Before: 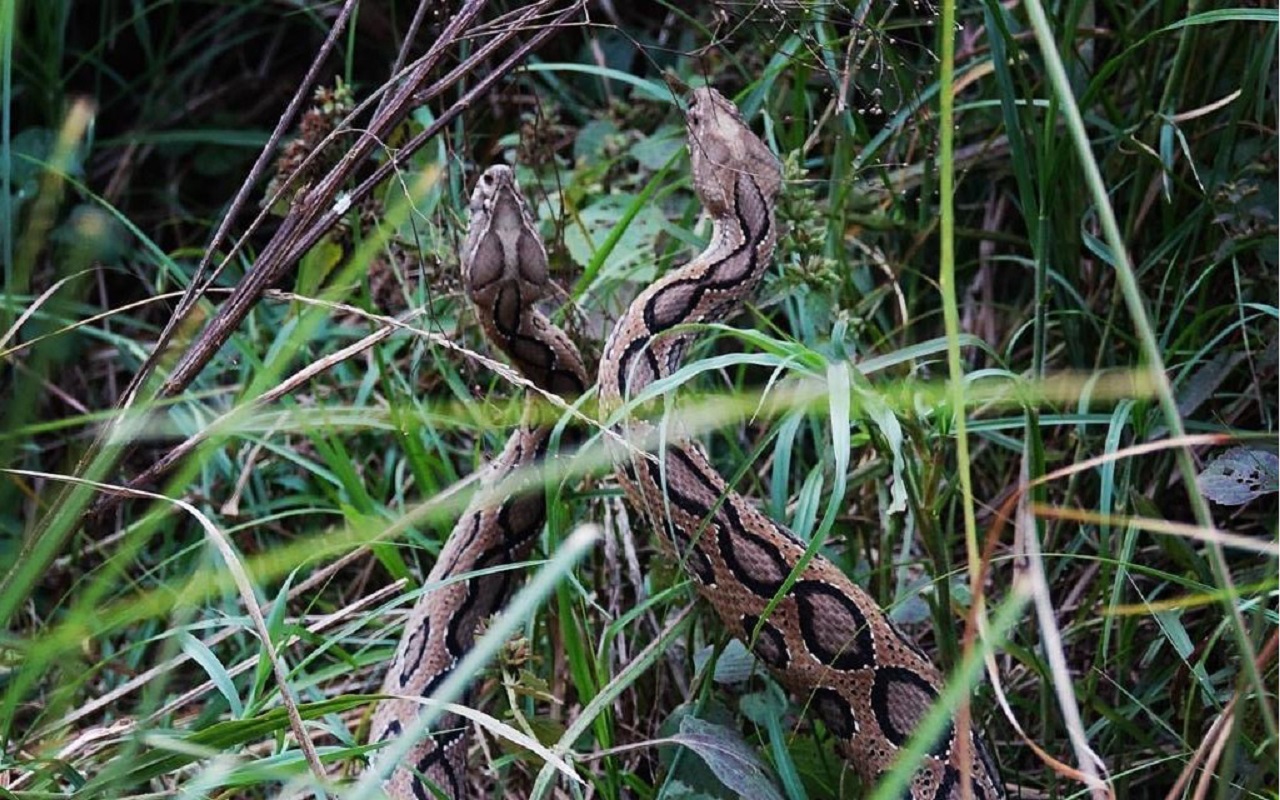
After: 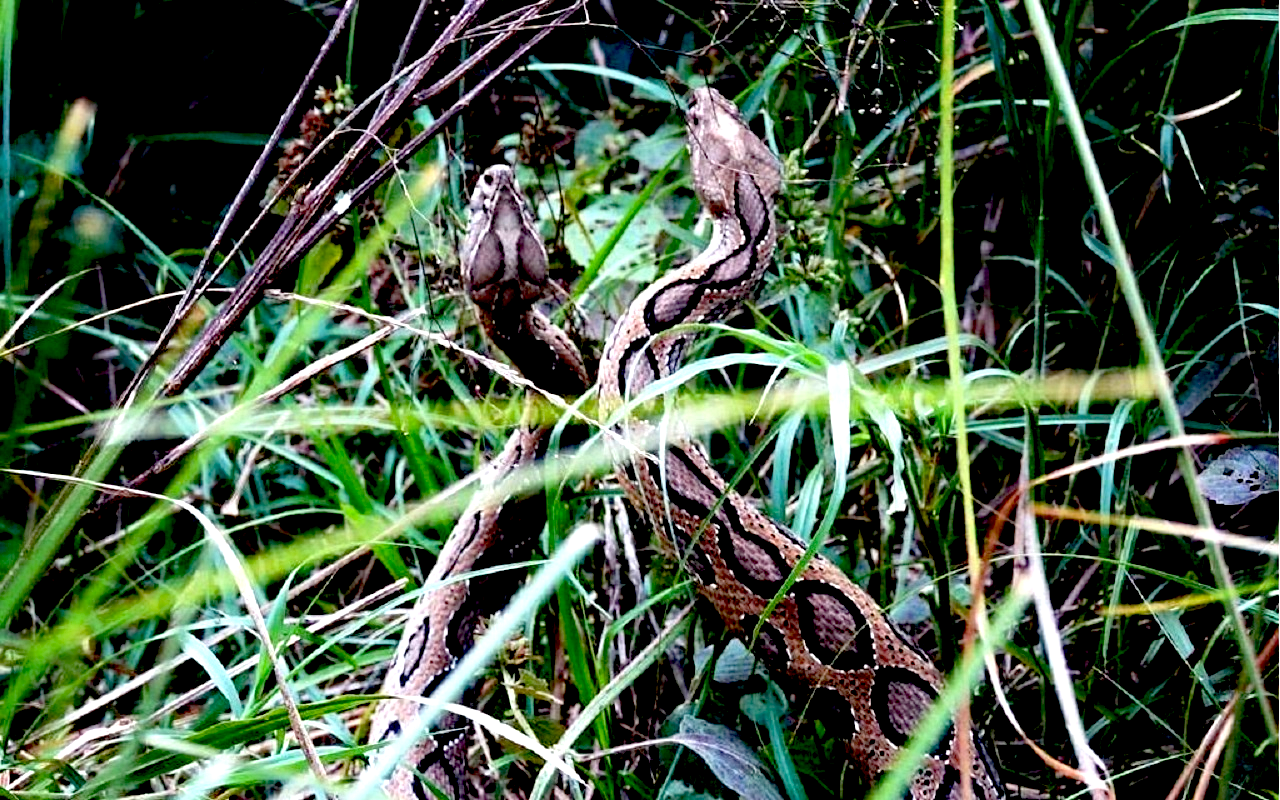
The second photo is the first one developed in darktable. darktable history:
exposure: black level correction 0.037, exposure 0.908 EV, compensate highlight preservation false
